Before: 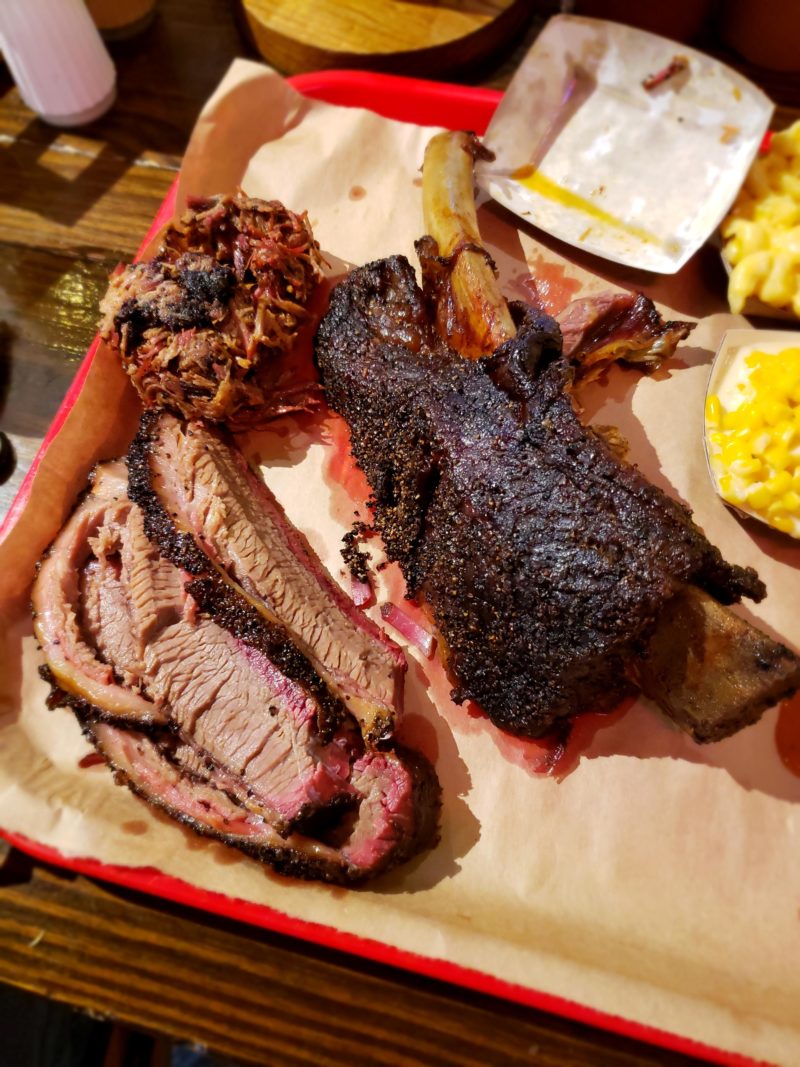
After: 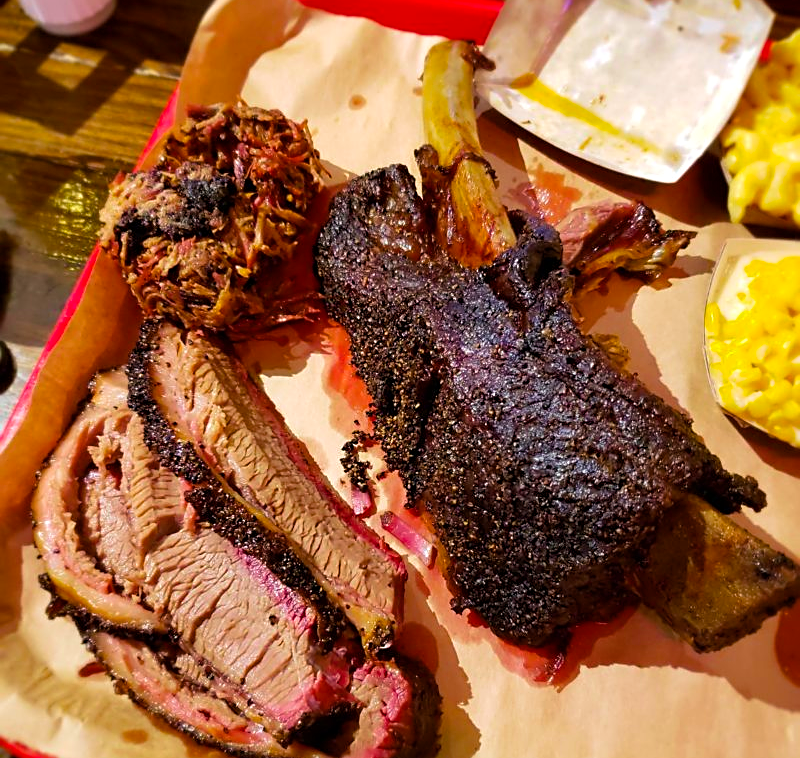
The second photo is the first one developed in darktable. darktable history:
color balance rgb: perceptual saturation grading › global saturation 25.707%, perceptual brilliance grading › global brilliance 3.016%, perceptual brilliance grading › highlights -2.551%, perceptual brilliance grading › shadows 3.164%
sharpen: on, module defaults
crop and rotate: top 8.559%, bottom 20.371%
velvia: on, module defaults
